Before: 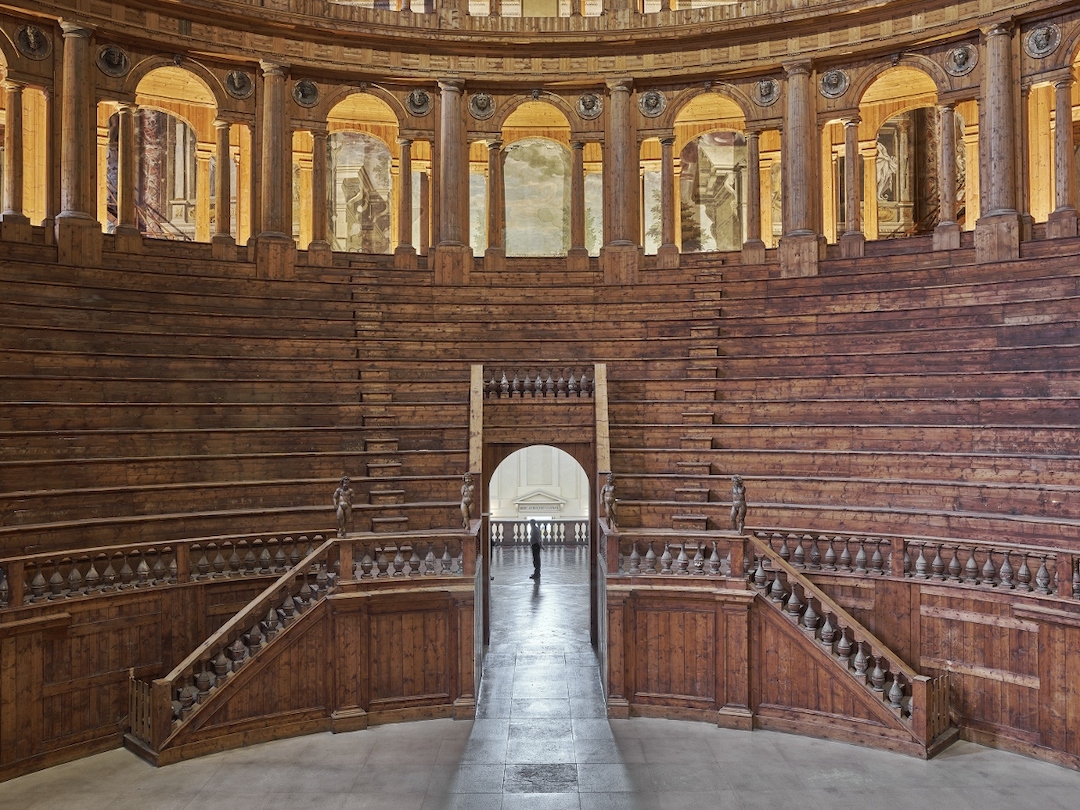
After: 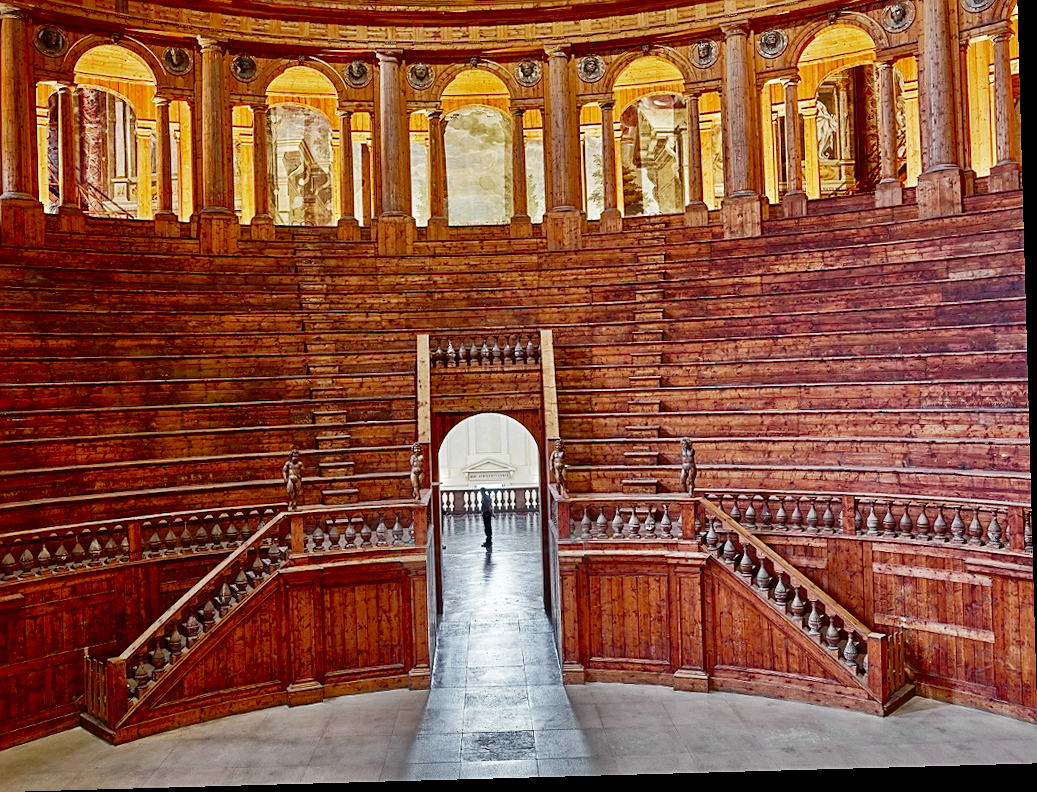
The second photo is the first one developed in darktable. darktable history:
contrast brightness saturation: brightness -0.255, saturation 0.2
base curve: curves: ch0 [(0, 0) (0.028, 0.03) (0.121, 0.232) (0.46, 0.748) (0.859, 0.968) (1, 1)], preserve colors none
sharpen: on, module defaults
shadows and highlights: highlights color adjustment 0.585%
crop and rotate: angle 1.59°, left 5.842%, top 5.674%
